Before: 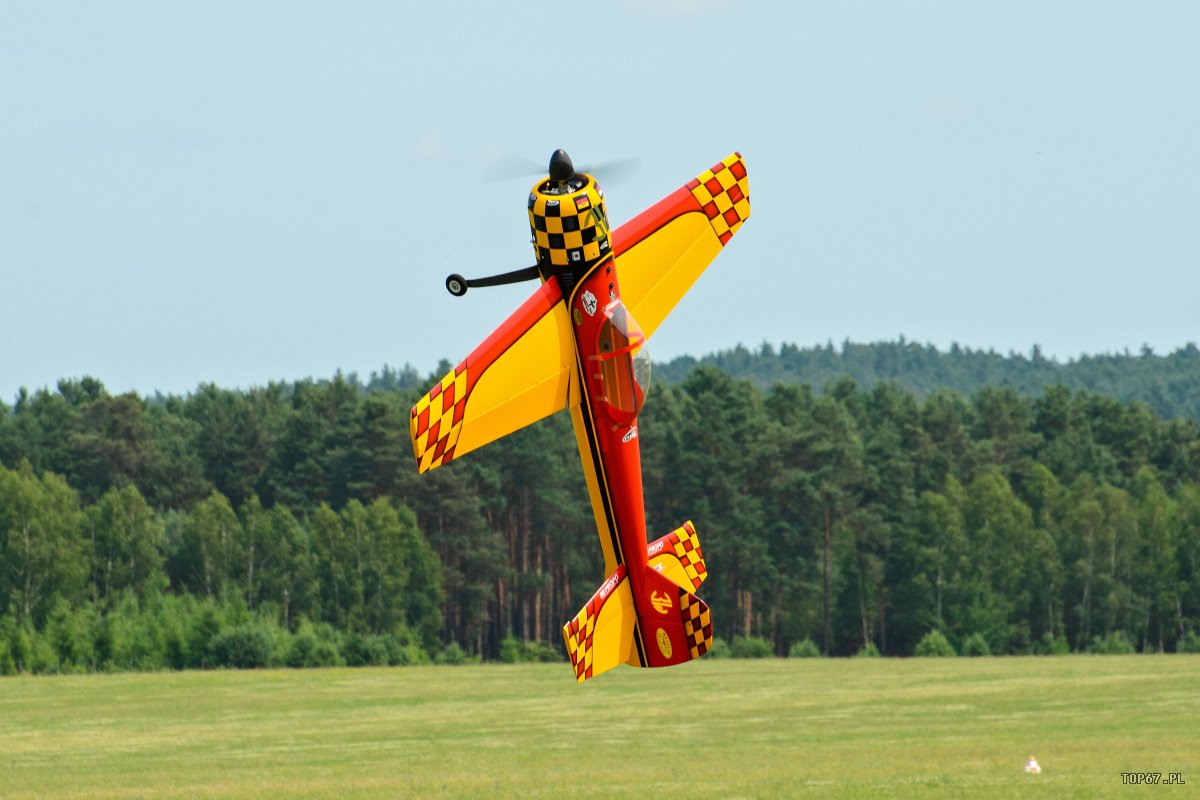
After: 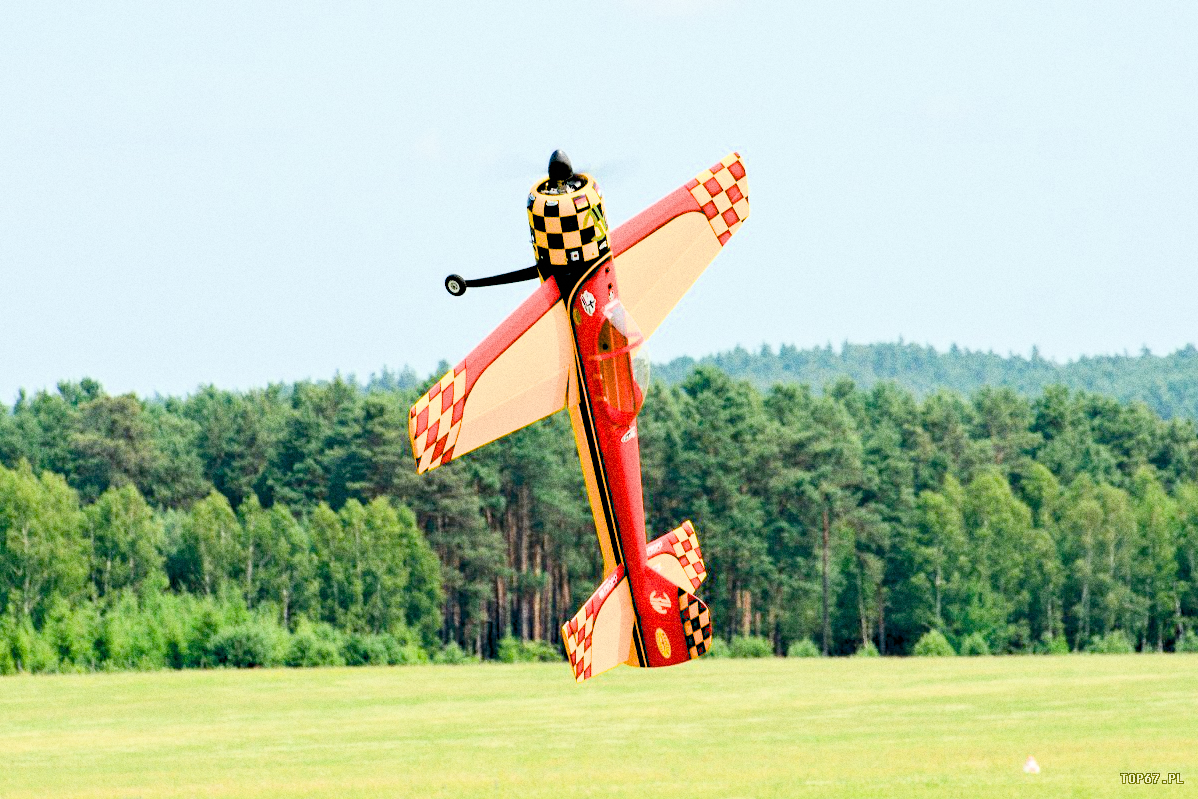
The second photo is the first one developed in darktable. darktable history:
filmic rgb: black relative exposure -7.65 EV, white relative exposure 4.56 EV, hardness 3.61, contrast 1.05
crop and rotate: left 0.126%
exposure: black level correction 0.016, exposure 1.774 EV, compensate highlight preservation false
grain: coarseness 0.09 ISO, strength 40%
